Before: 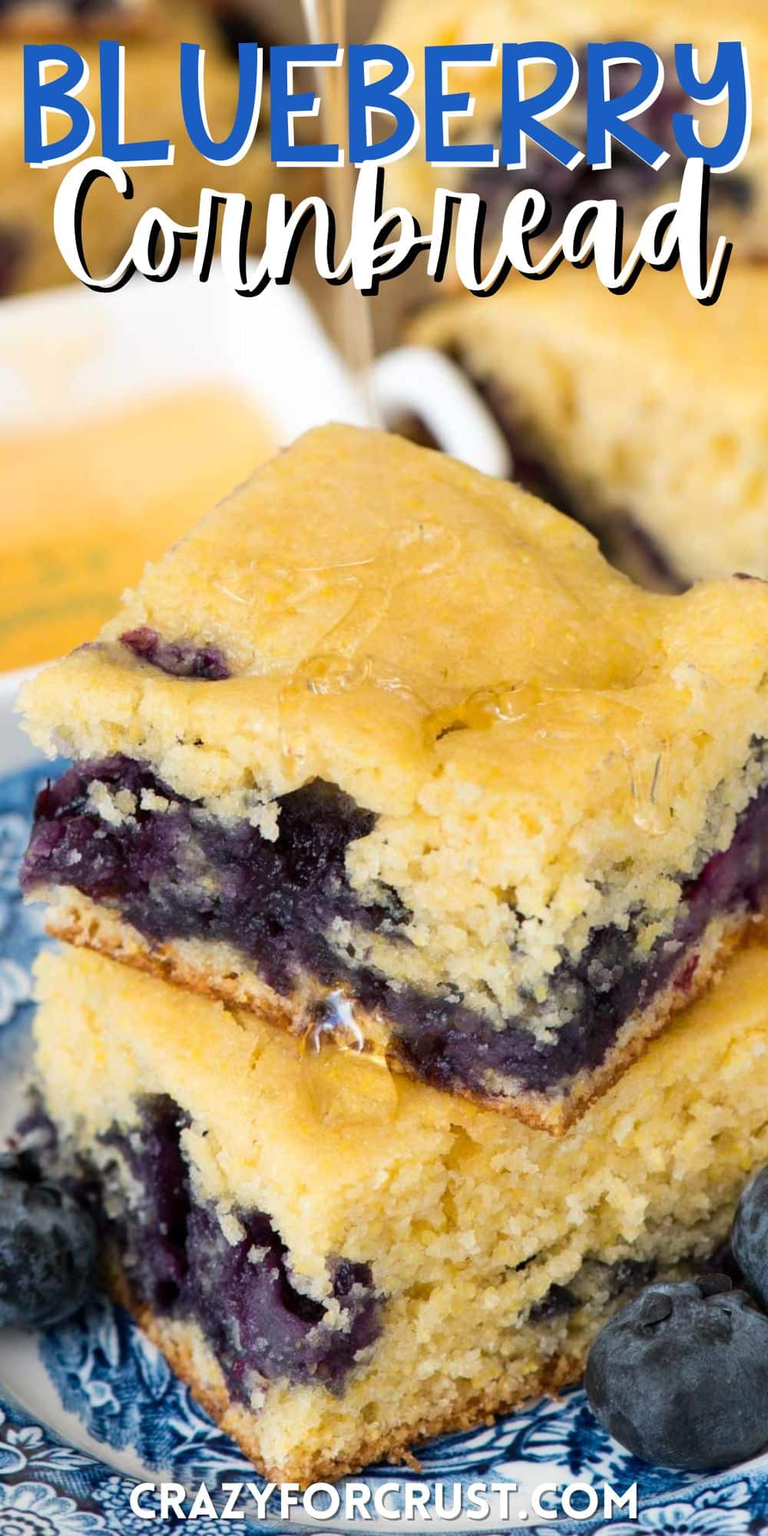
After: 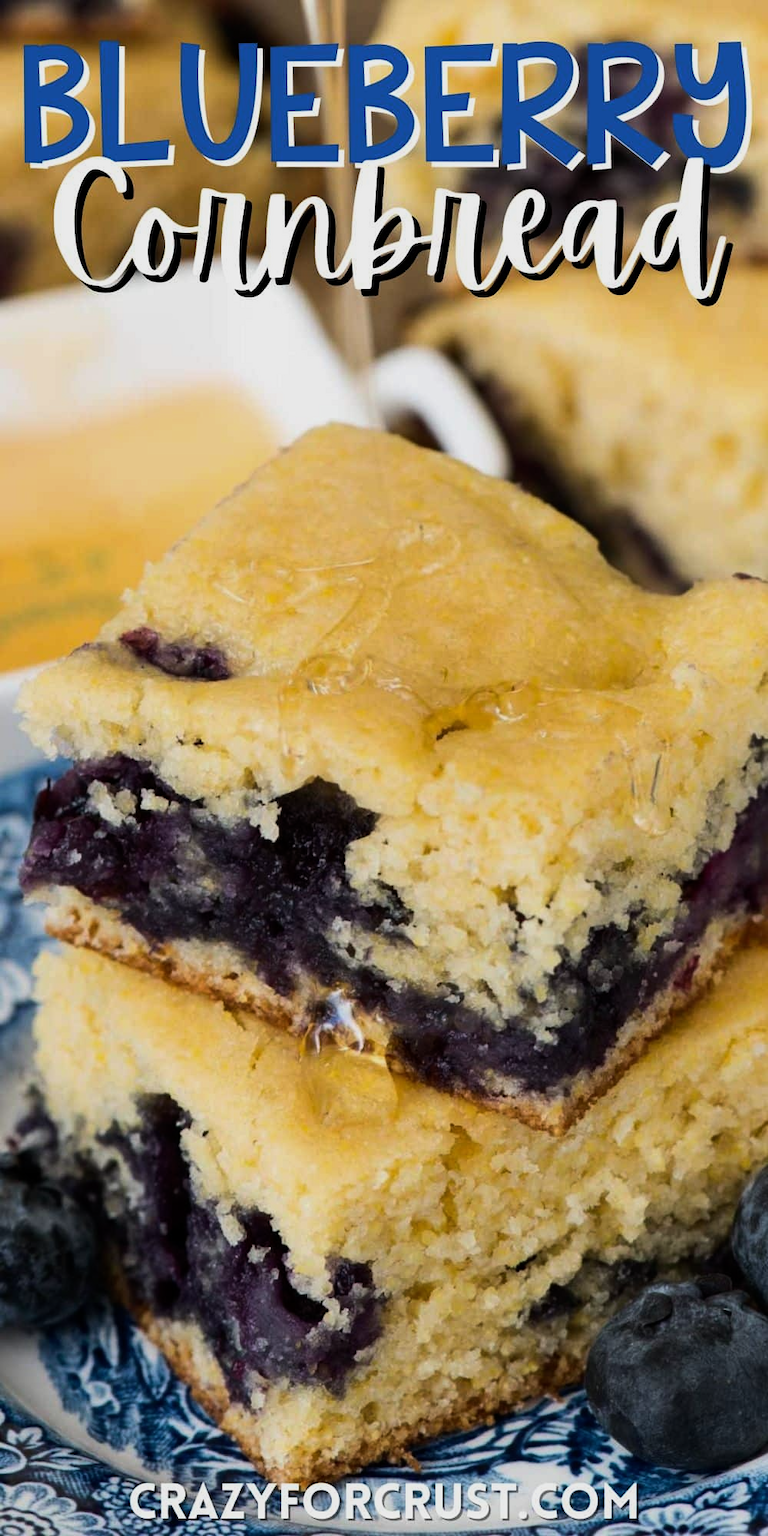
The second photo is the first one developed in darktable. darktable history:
exposure: exposure -0.909 EV, compensate exposure bias true, compensate highlight preservation false
tone equalizer: -8 EV -0.782 EV, -7 EV -0.699 EV, -6 EV -0.6 EV, -5 EV -0.373 EV, -3 EV 0.399 EV, -2 EV 0.6 EV, -1 EV 0.685 EV, +0 EV 0.779 EV, edges refinement/feathering 500, mask exposure compensation -1.57 EV, preserve details no
